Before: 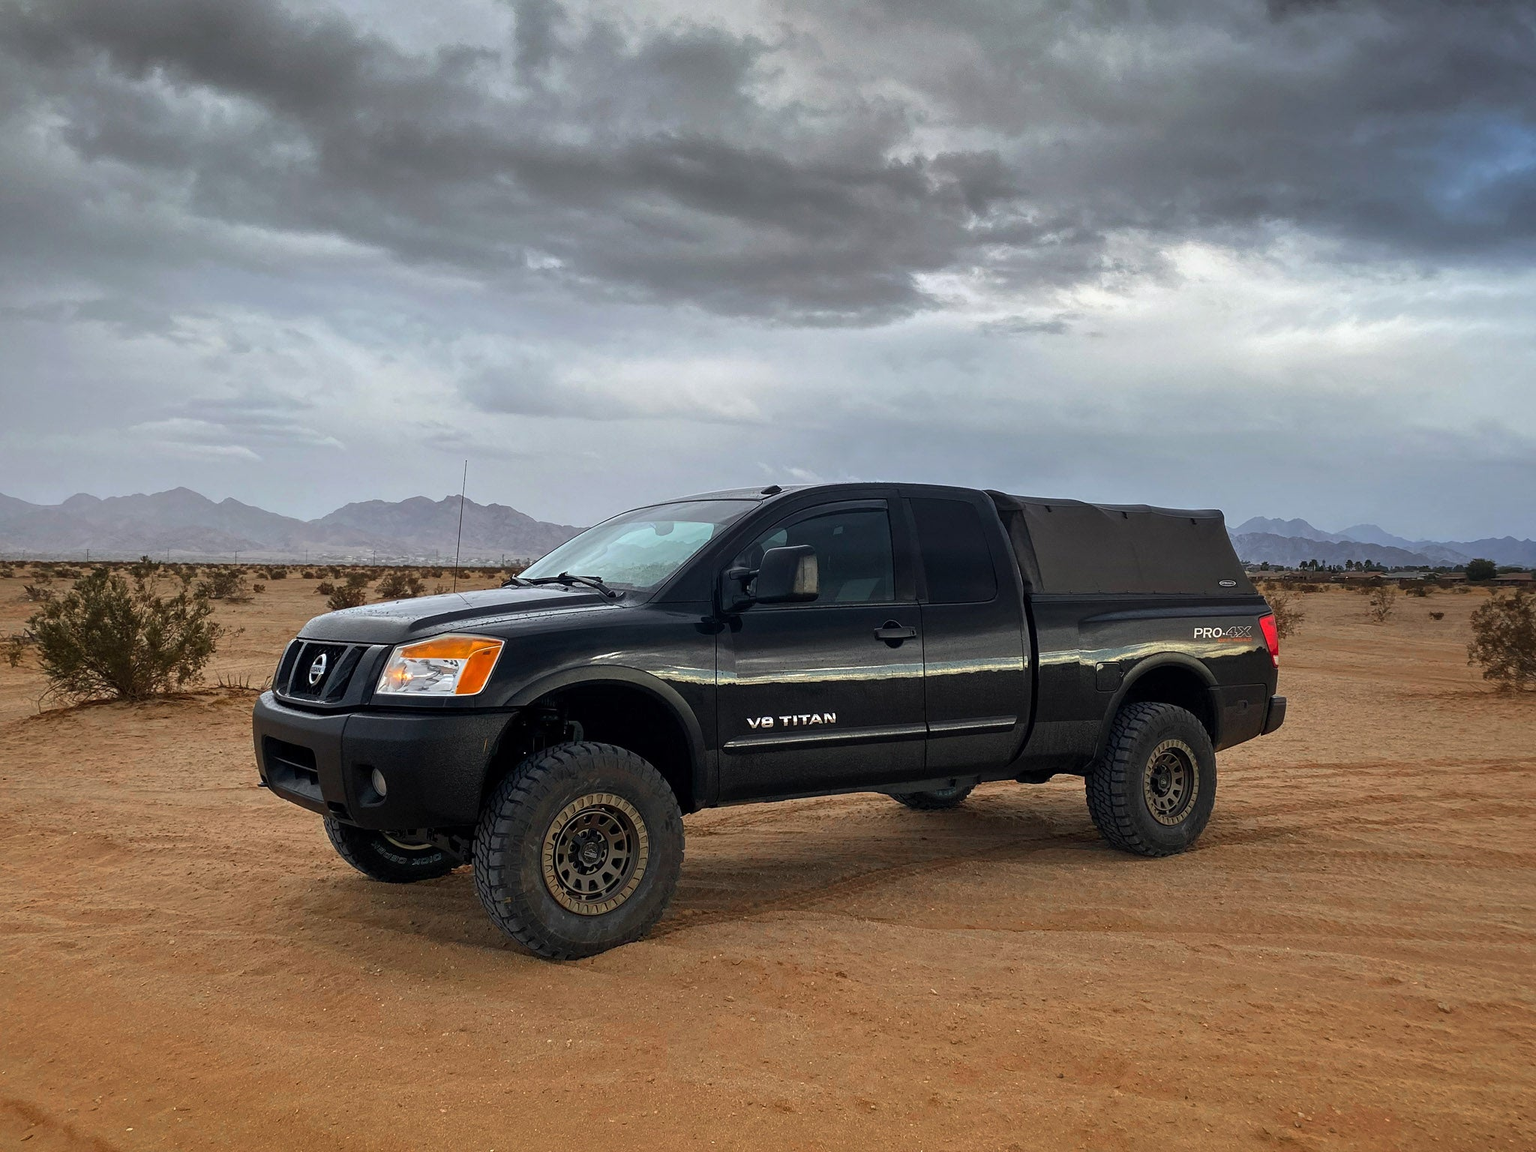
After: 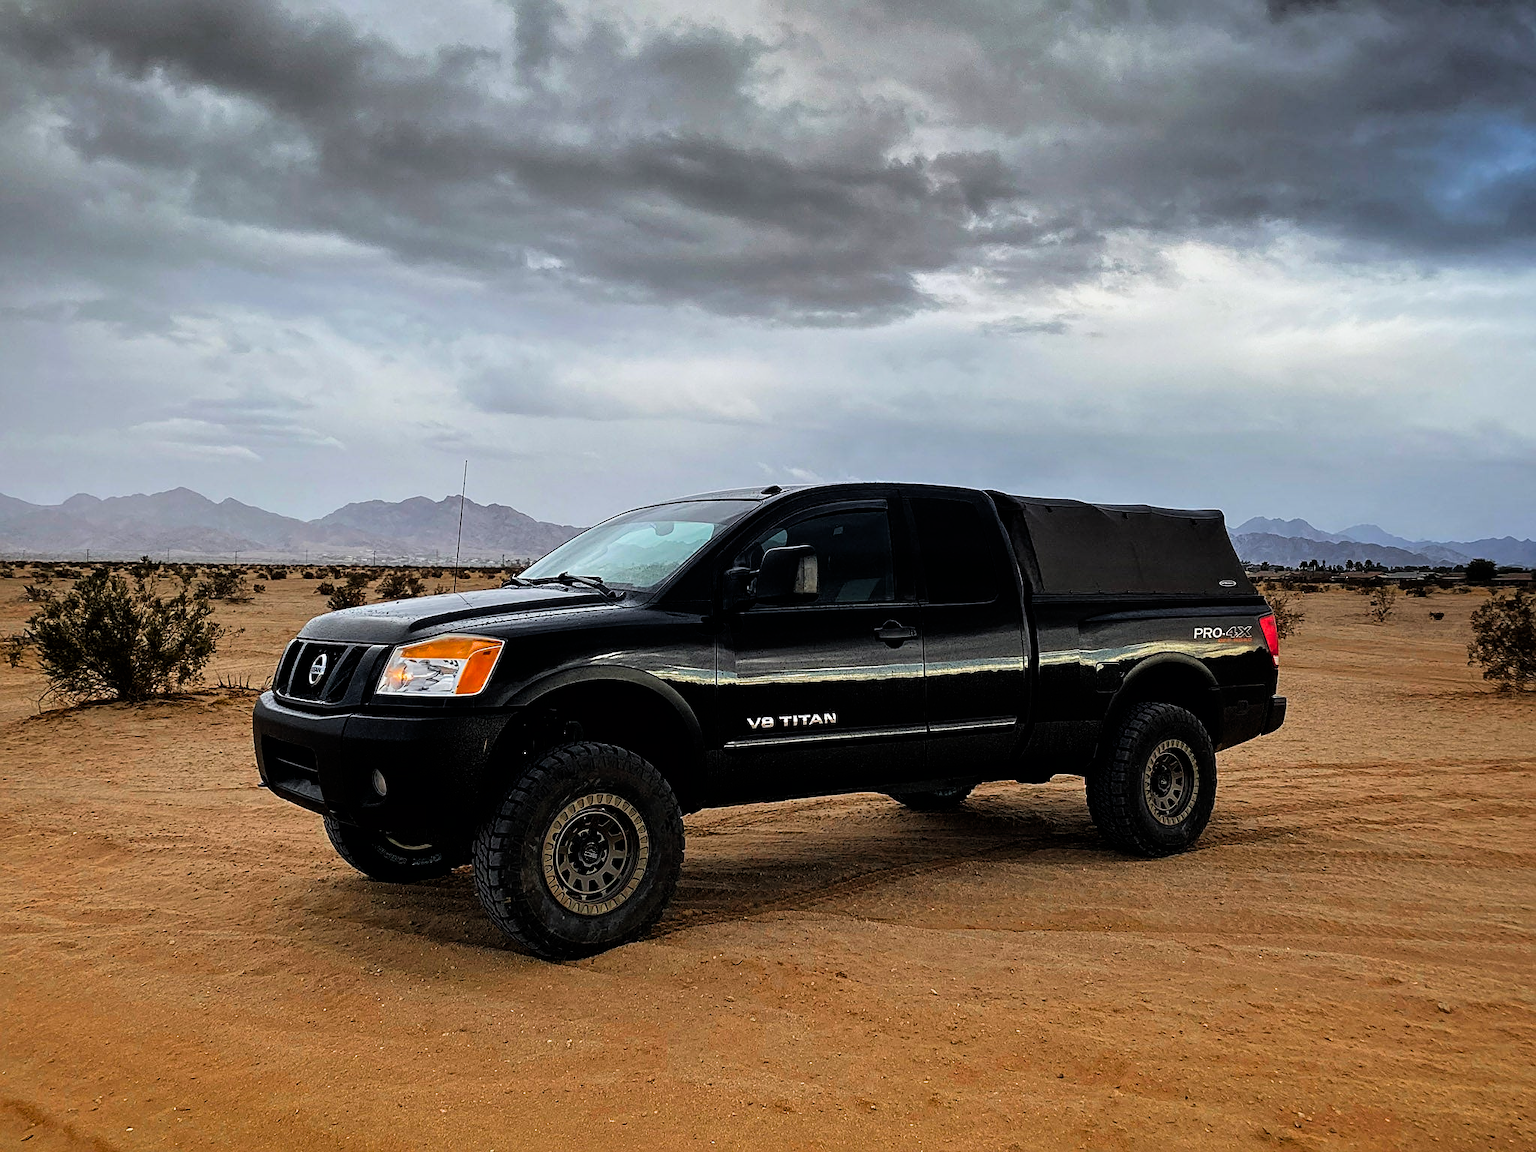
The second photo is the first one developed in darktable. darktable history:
filmic rgb: black relative exposure -5 EV, white relative exposure 3.2 EV, hardness 3.42, contrast 1.2, highlights saturation mix -30%
color balance: contrast 6.48%, output saturation 113.3%
sharpen: on, module defaults
